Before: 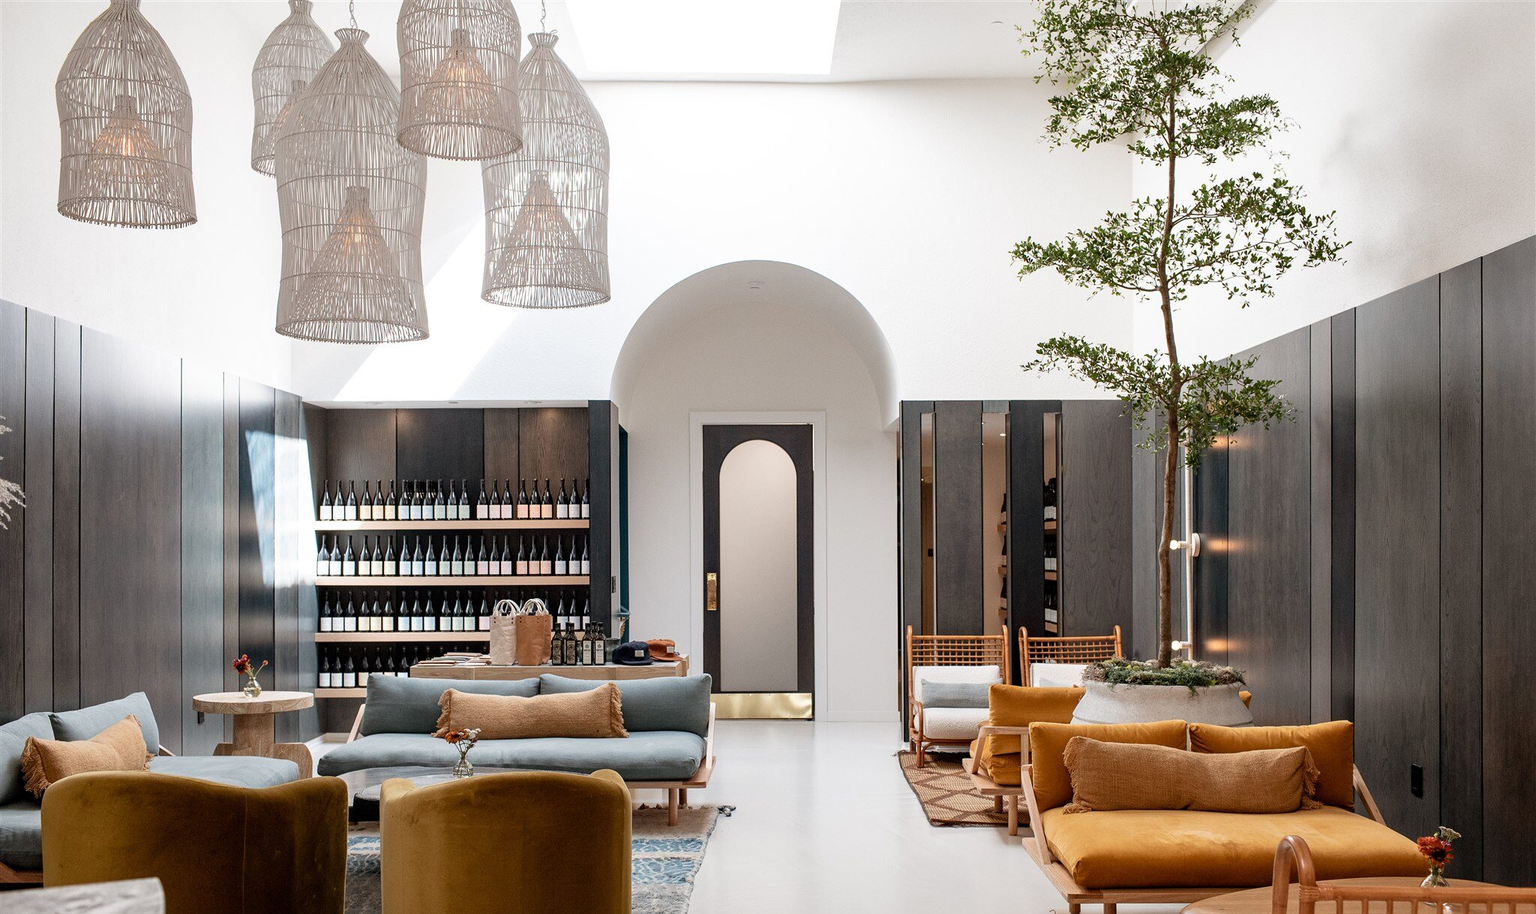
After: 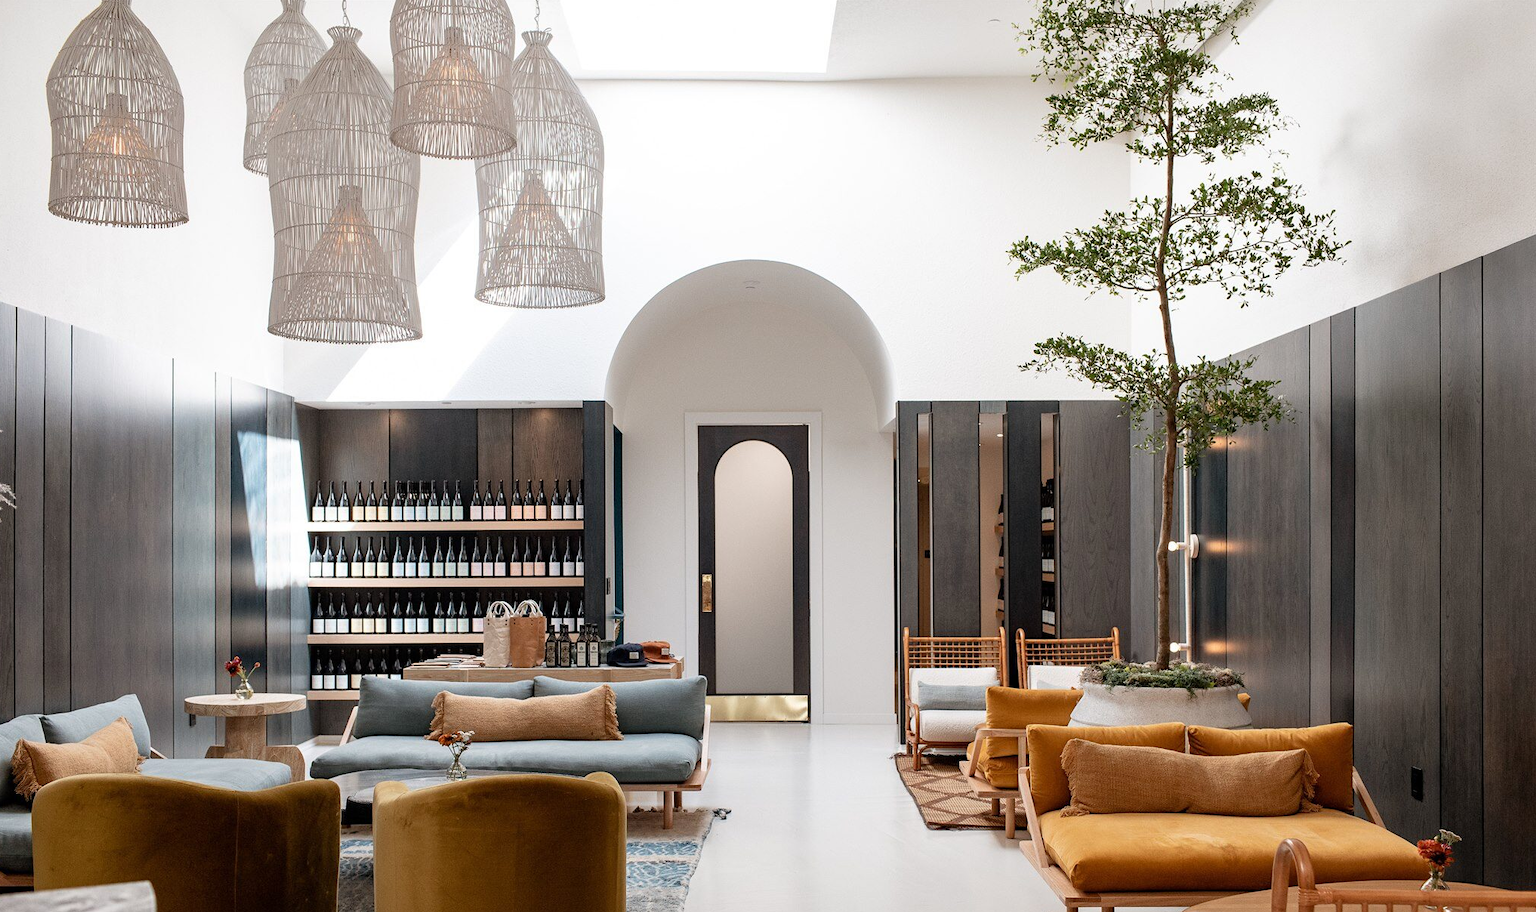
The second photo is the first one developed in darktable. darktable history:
crop and rotate: left 0.649%, top 0.291%, bottom 0.383%
